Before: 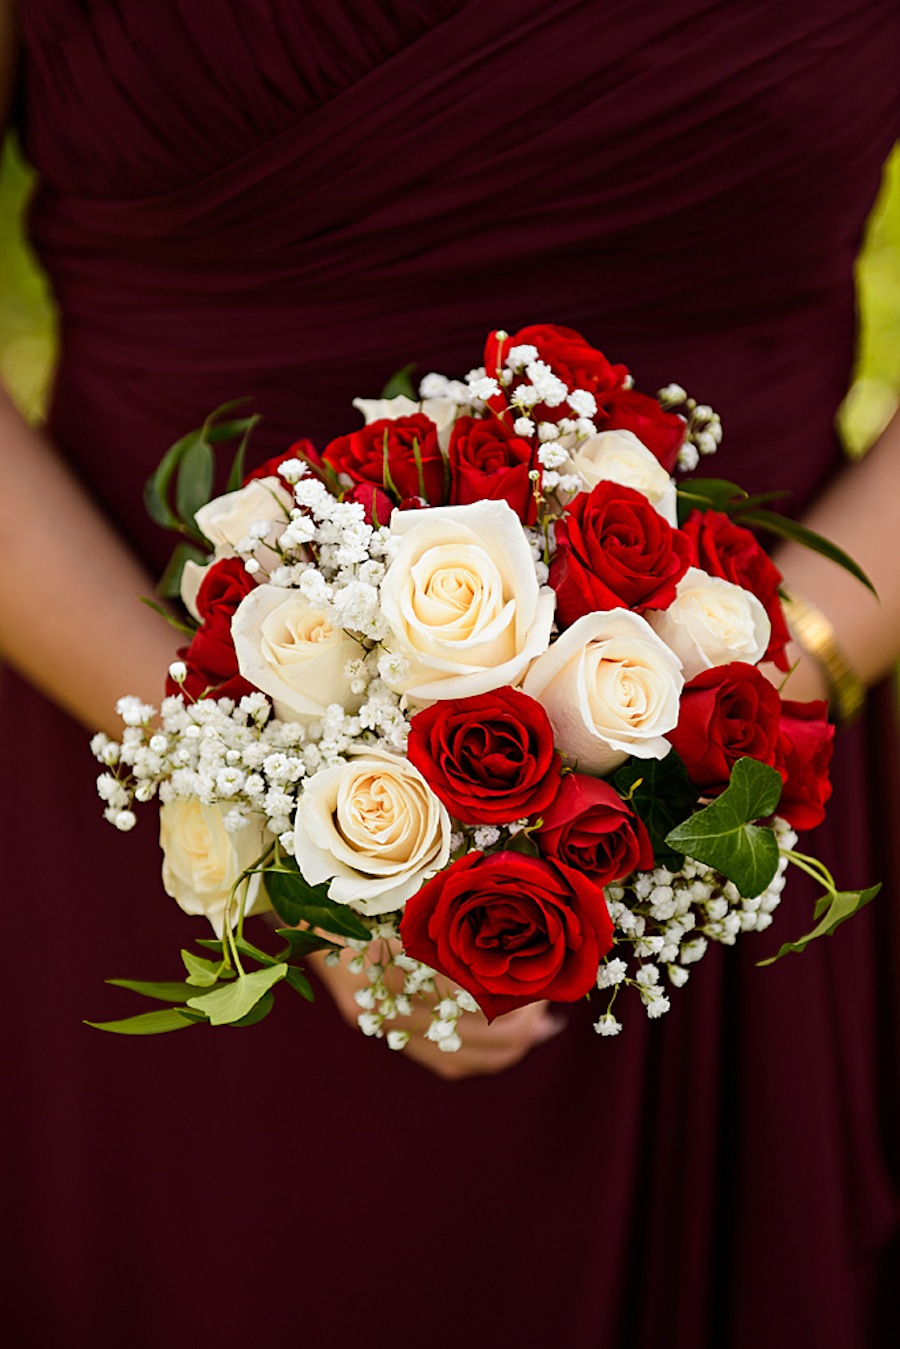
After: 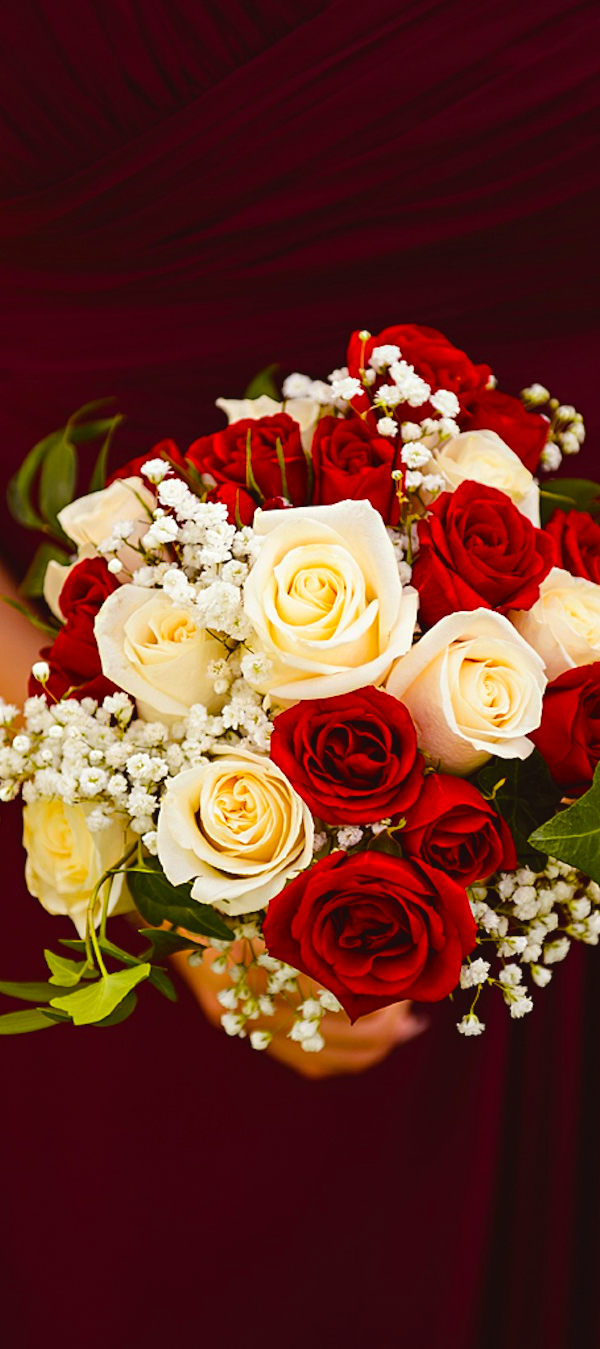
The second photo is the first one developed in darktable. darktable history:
color balance rgb: power › chroma 1.525%, power › hue 26.06°, global offset › luminance 0.527%, linear chroma grading › global chroma 19.766%, perceptual saturation grading › global saturation 24.94%
crop and rotate: left 15.327%, right 17.905%
